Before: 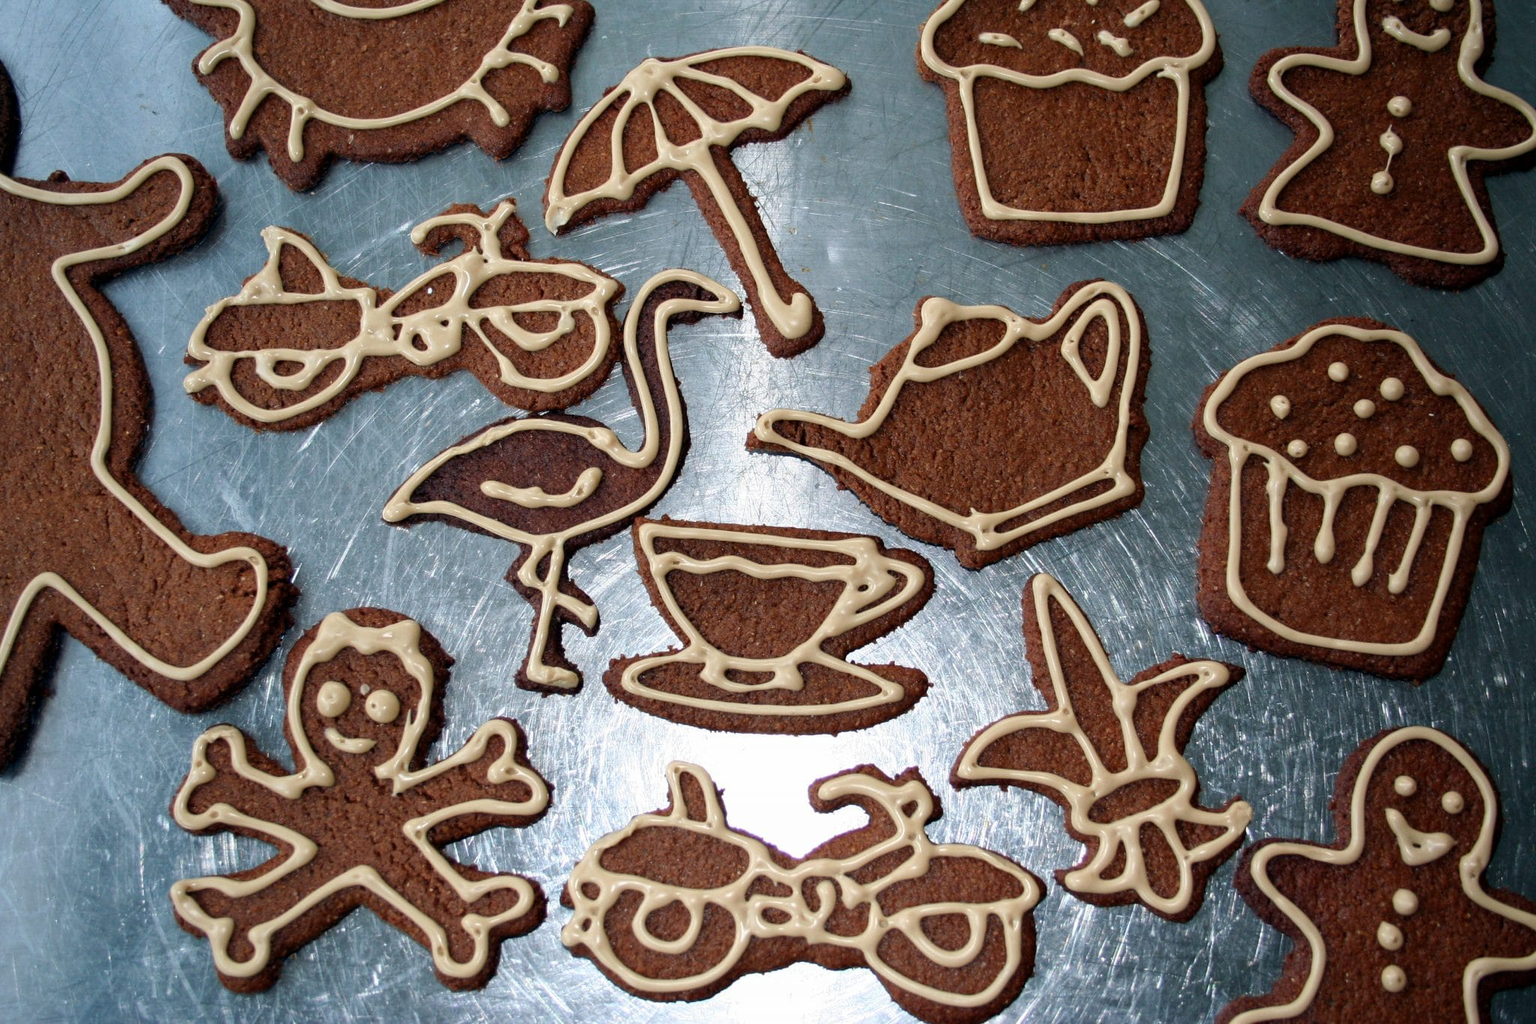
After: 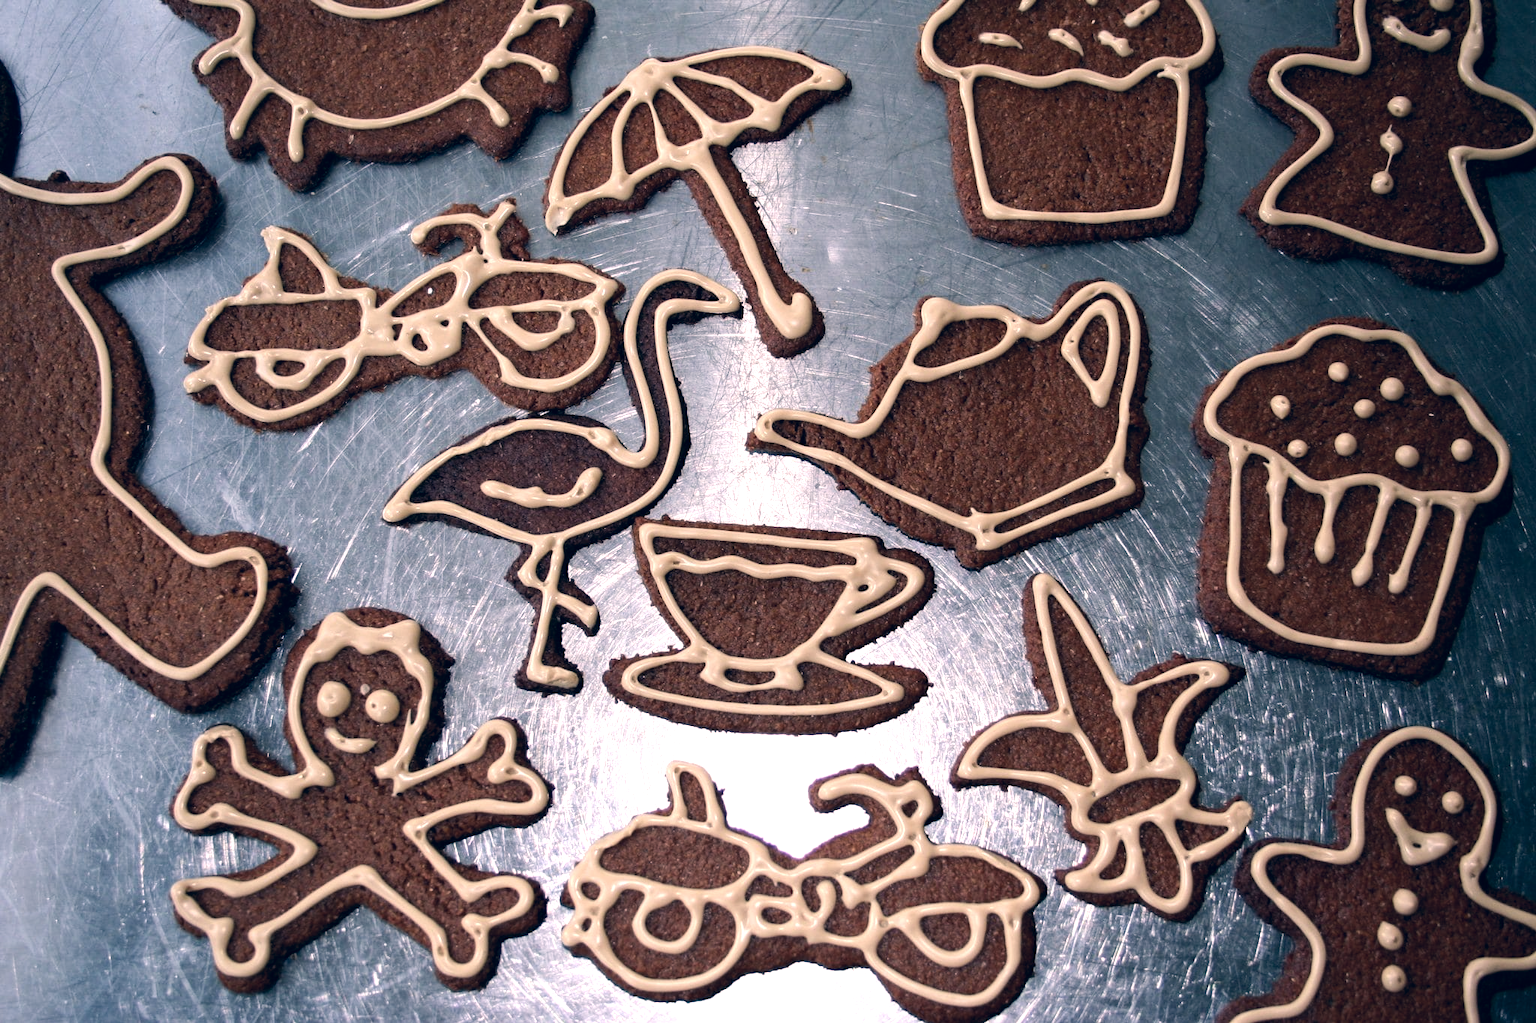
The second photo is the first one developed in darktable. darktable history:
color correction: highlights a* 13.83, highlights b* 5.74, shadows a* -6.26, shadows b* -15.3, saturation 0.829
tone equalizer: -8 EV -0.452 EV, -7 EV -0.404 EV, -6 EV -0.31 EV, -5 EV -0.194 EV, -3 EV 0.223 EV, -2 EV 0.33 EV, -1 EV 0.394 EV, +0 EV 0.391 EV, edges refinement/feathering 500, mask exposure compensation -1.57 EV, preserve details no
